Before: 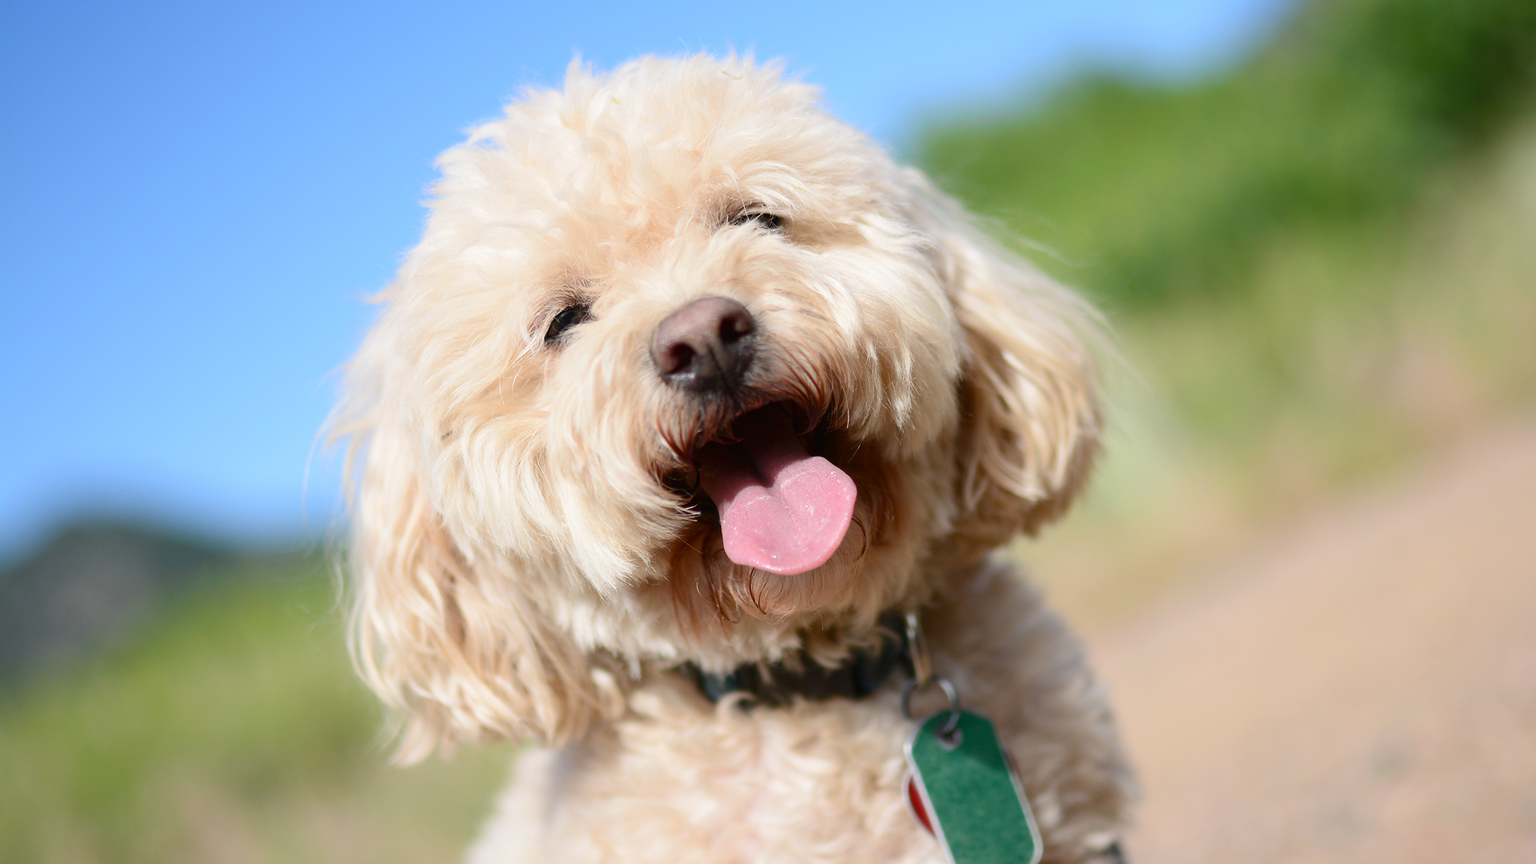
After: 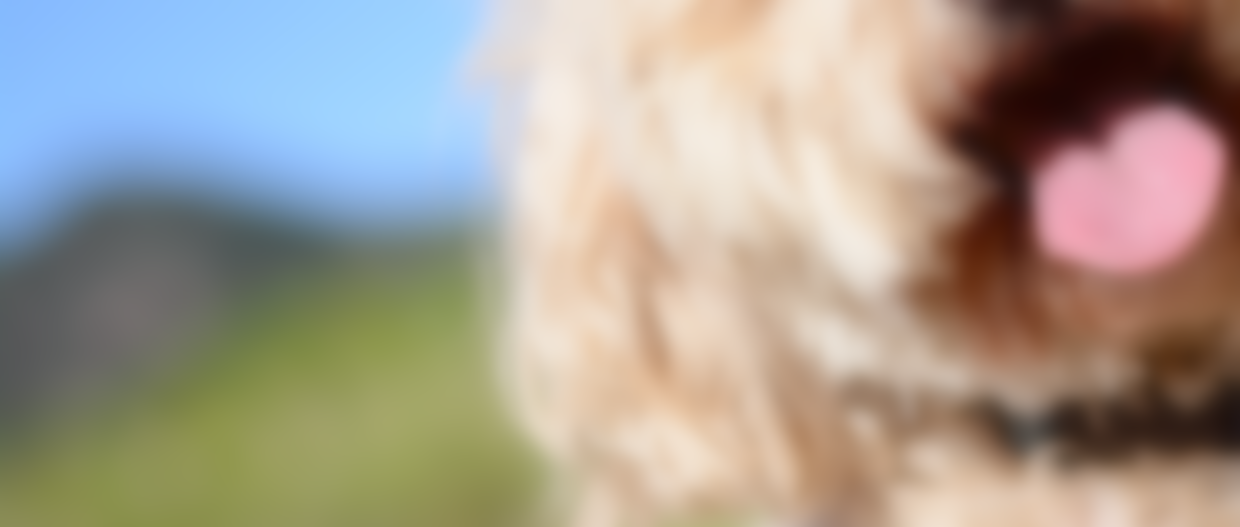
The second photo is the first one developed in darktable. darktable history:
lowpass: on, module defaults
color balance: mode lift, gamma, gain (sRGB), lift [1, 1.049, 1, 1]
crop: top 44.483%, right 43.593%, bottom 12.892%
